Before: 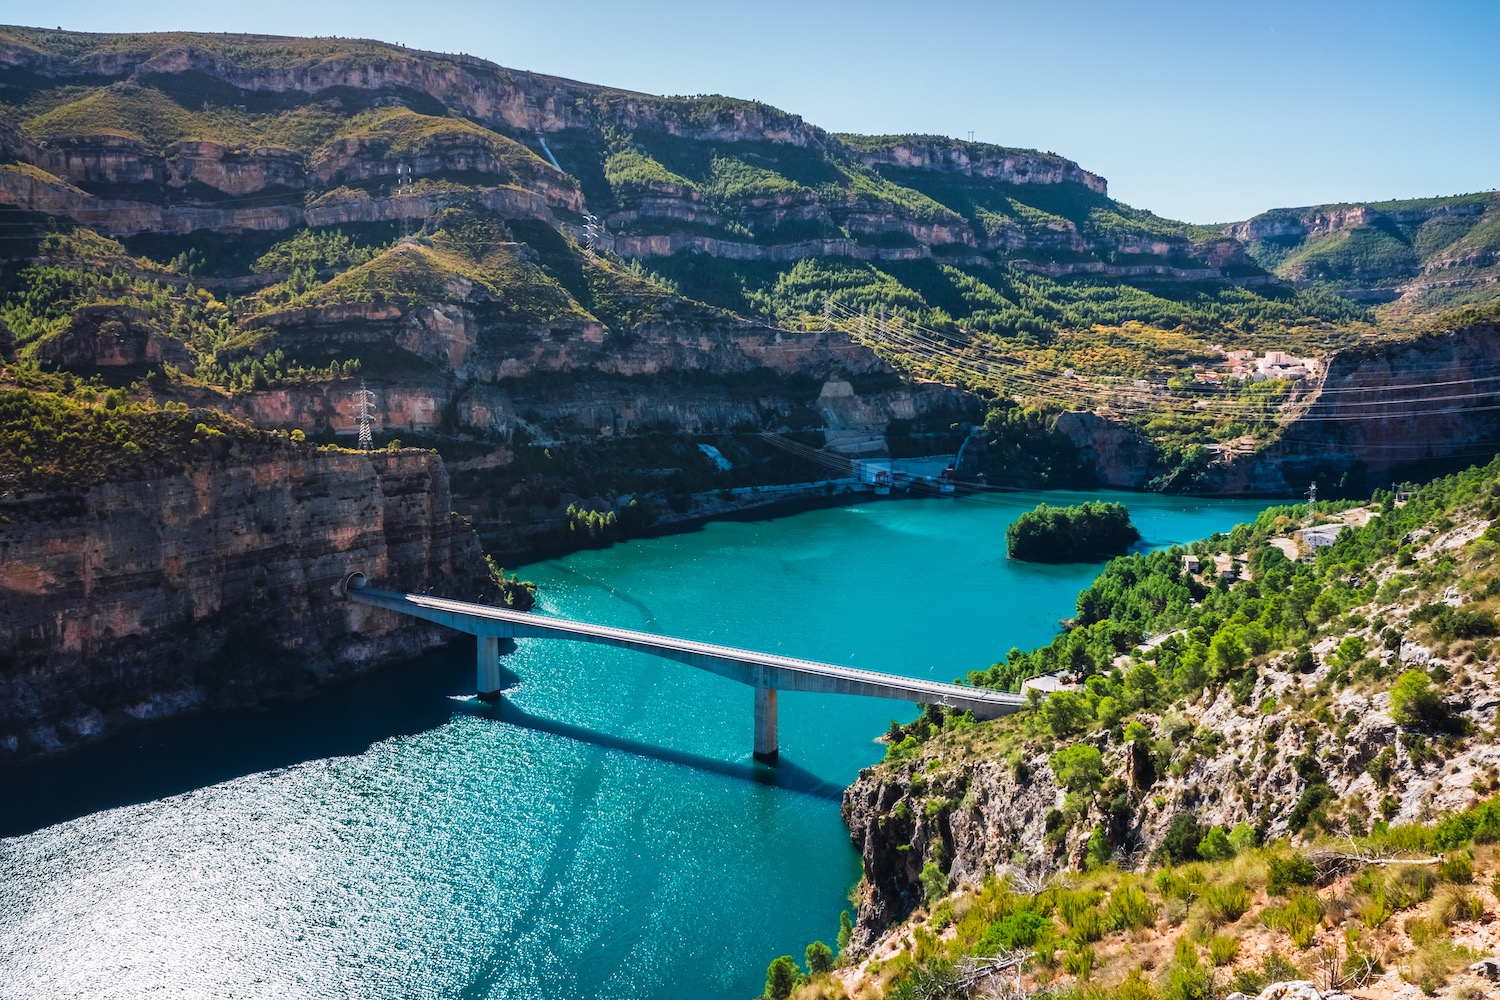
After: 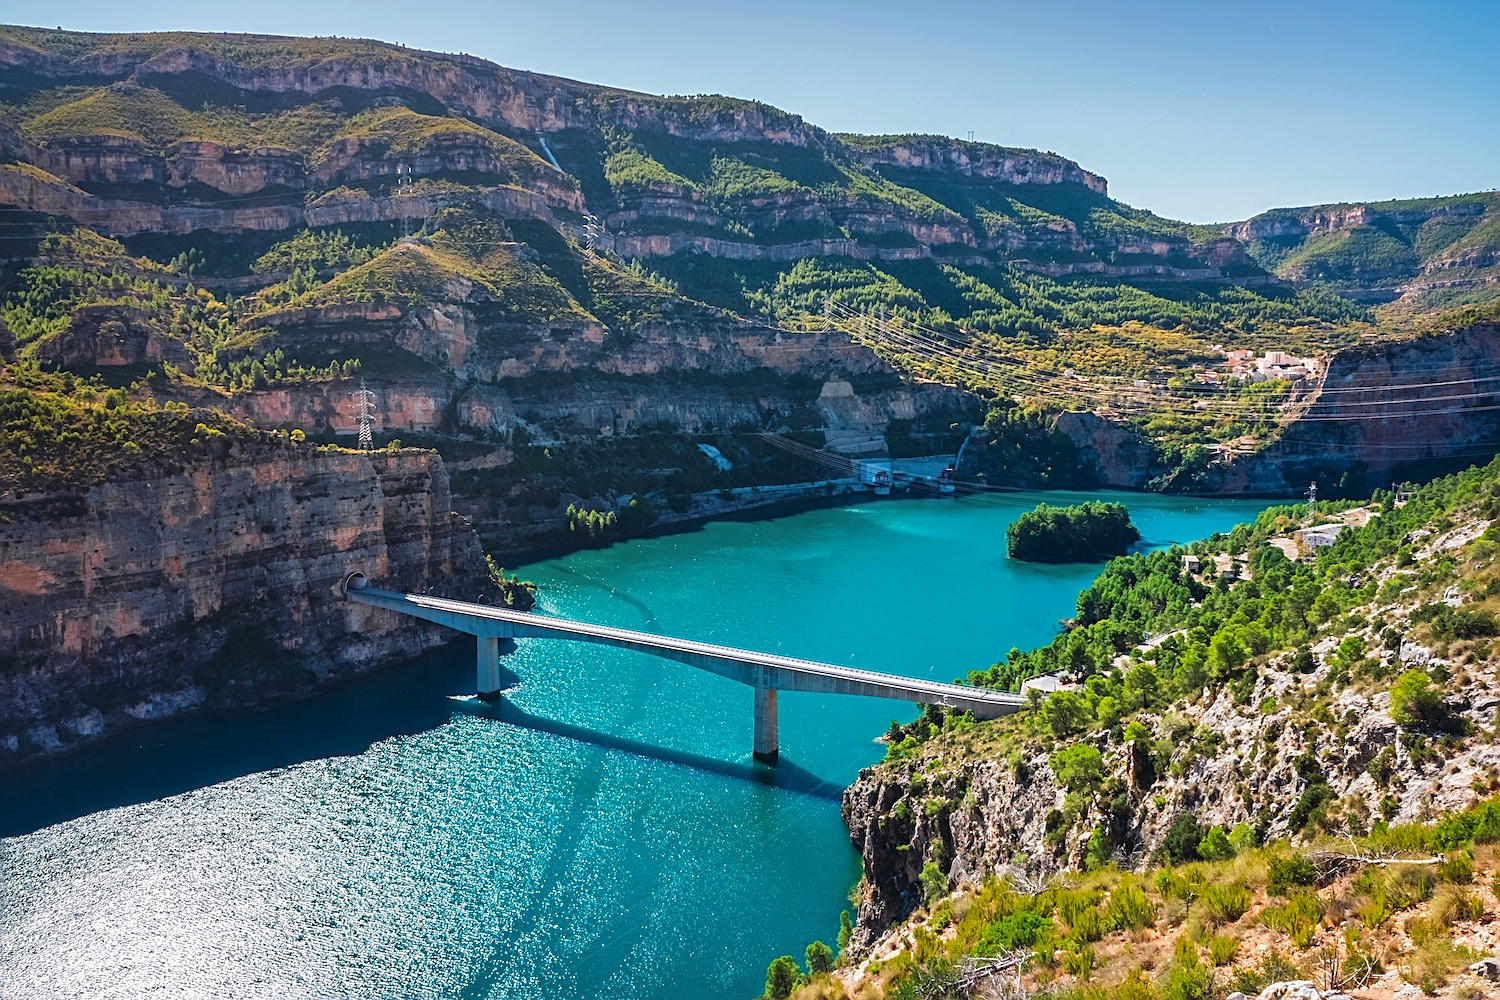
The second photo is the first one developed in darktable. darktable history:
shadows and highlights: on, module defaults
exposure: compensate highlight preservation false
levels: levels [0, 0.492, 0.984]
sharpen: on, module defaults
